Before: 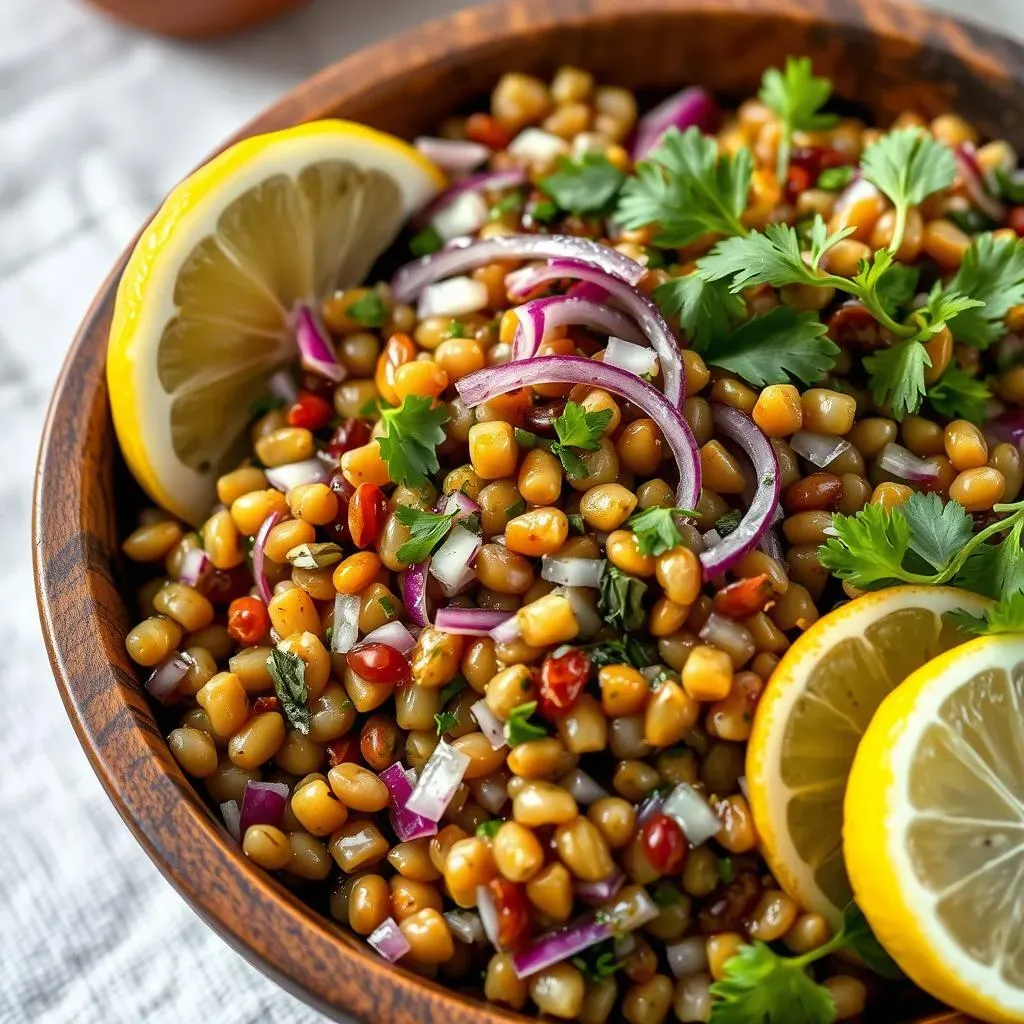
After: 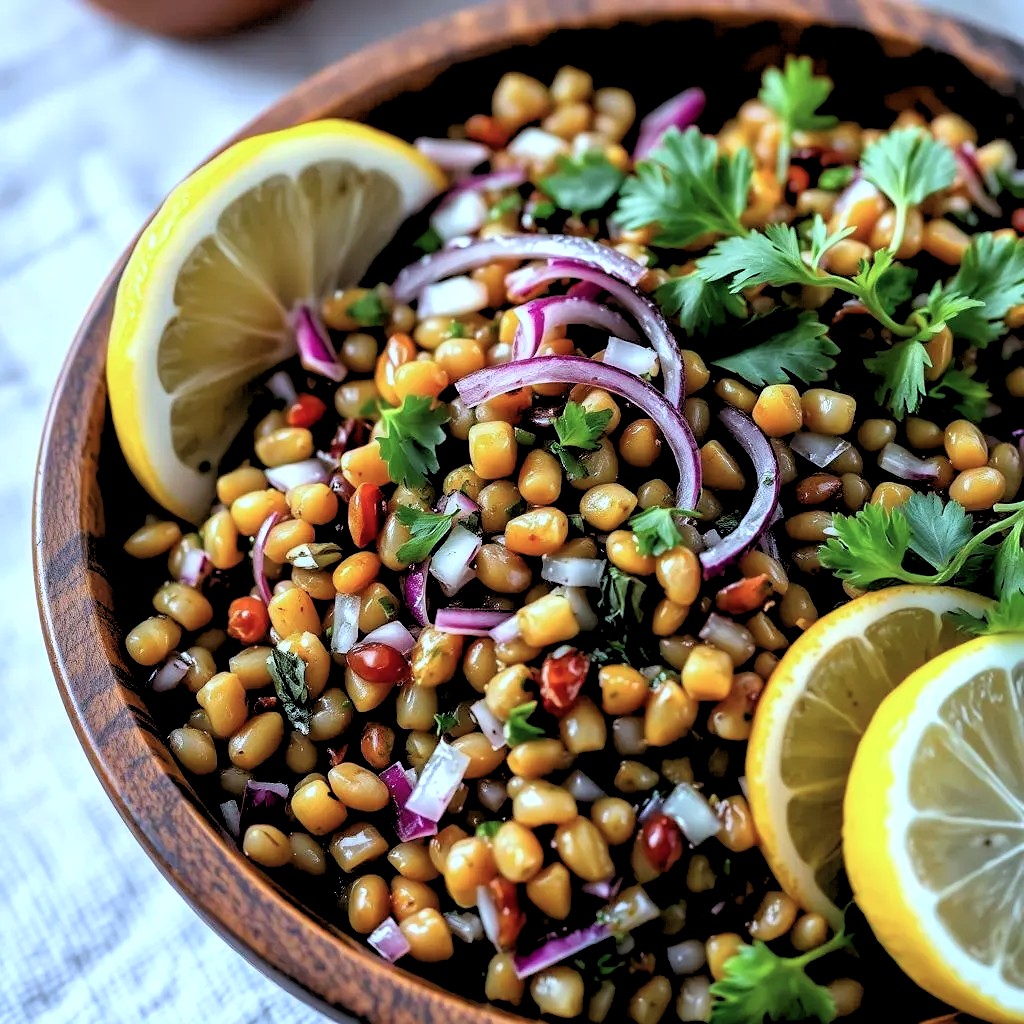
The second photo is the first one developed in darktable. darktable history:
color calibration: illuminant custom, x 0.39, y 0.392, temperature 3856.94 K
rgb levels: levels [[0.029, 0.461, 0.922], [0, 0.5, 1], [0, 0.5, 1]]
